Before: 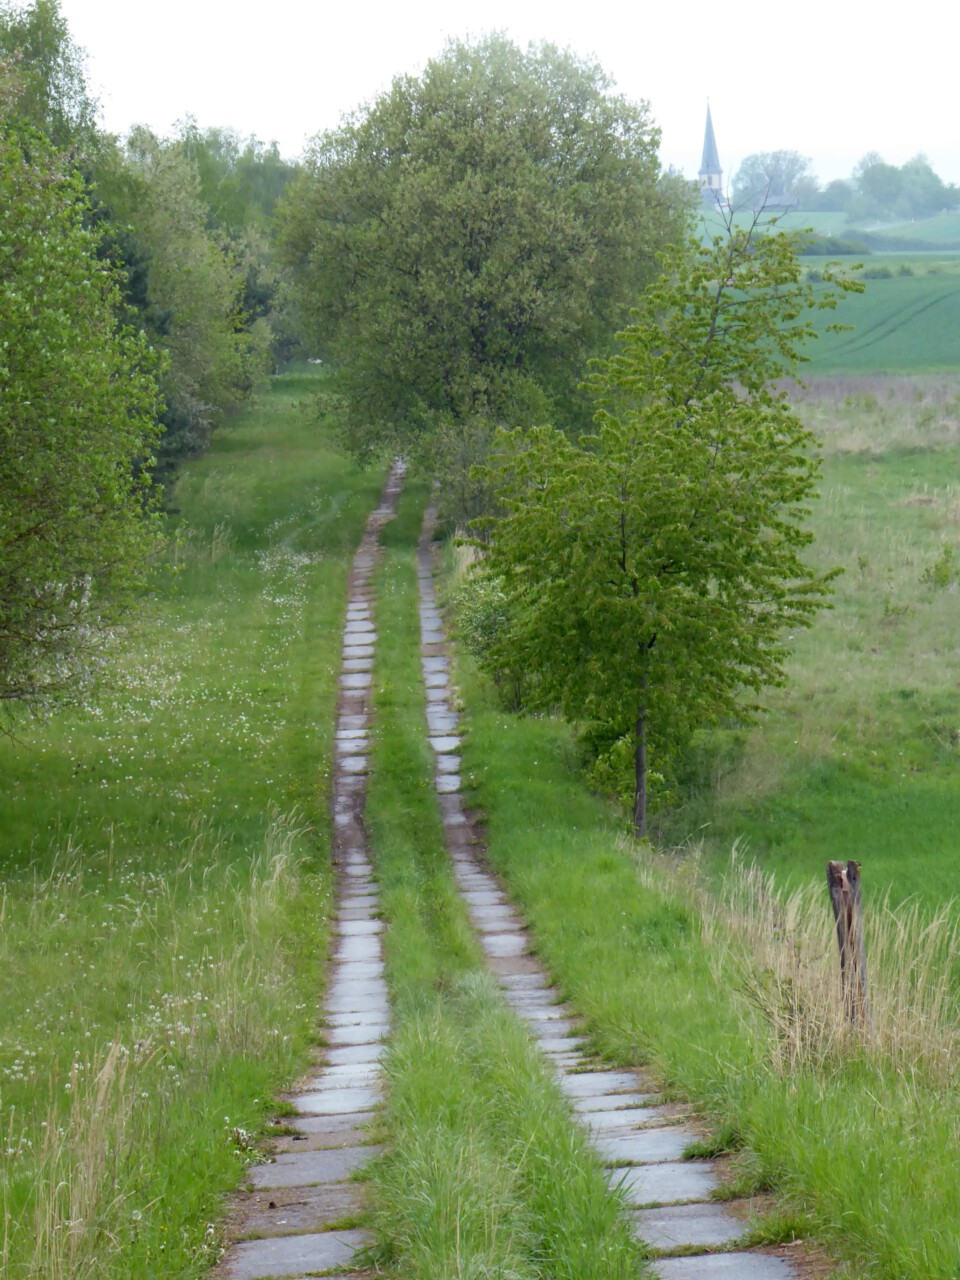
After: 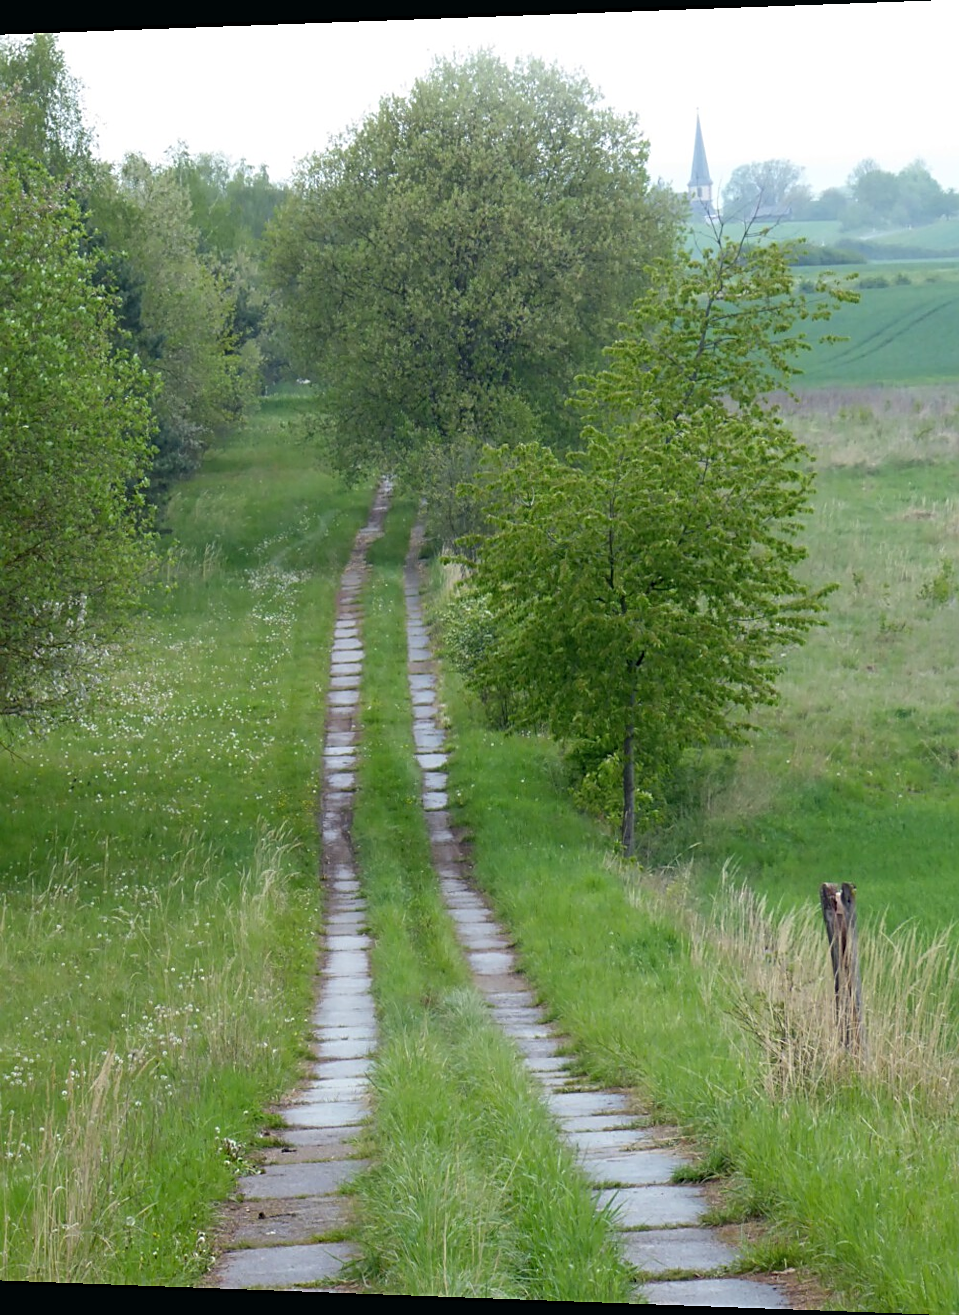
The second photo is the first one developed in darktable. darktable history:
sharpen: on, module defaults
color balance: mode lift, gamma, gain (sRGB), lift [1, 1, 1.022, 1.026]
rotate and perspective: lens shift (horizontal) -0.055, automatic cropping off
